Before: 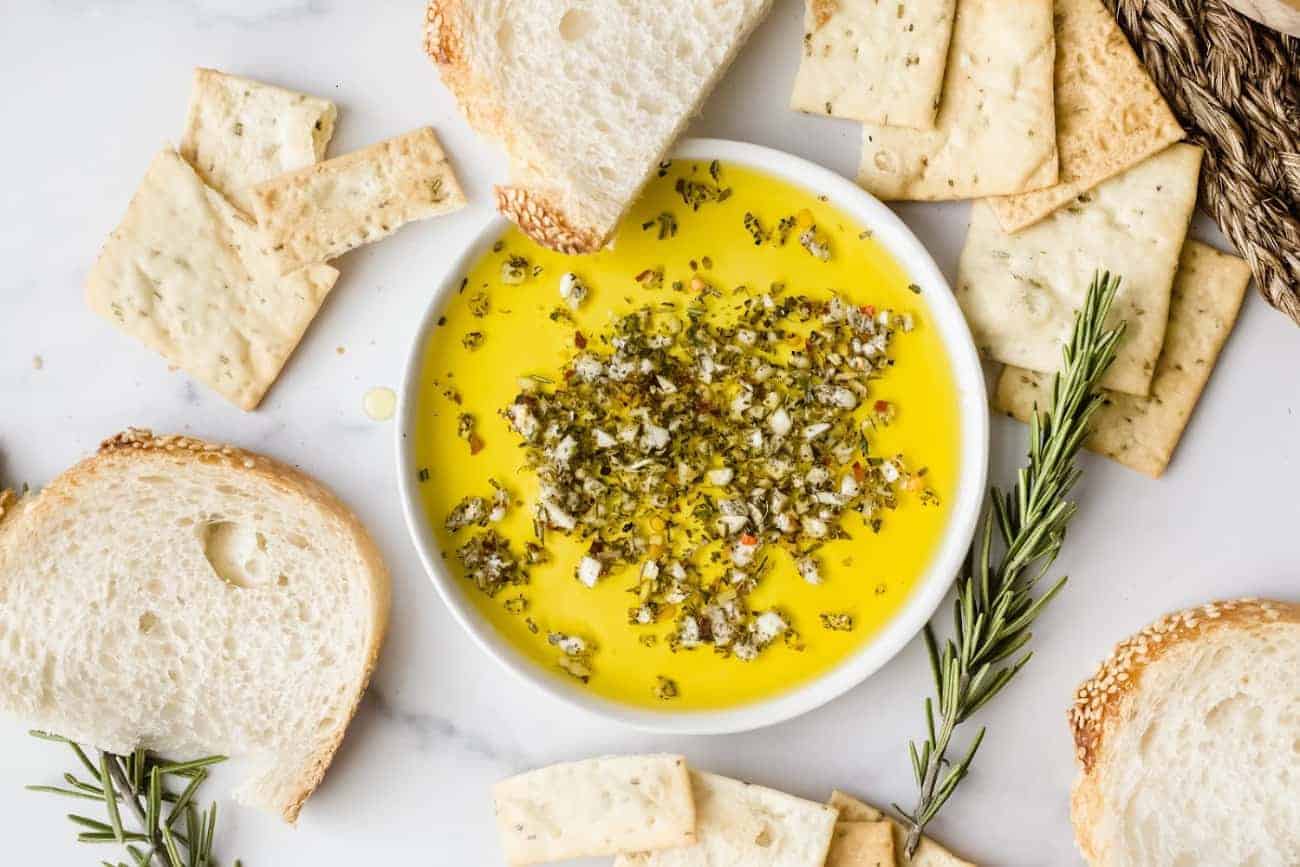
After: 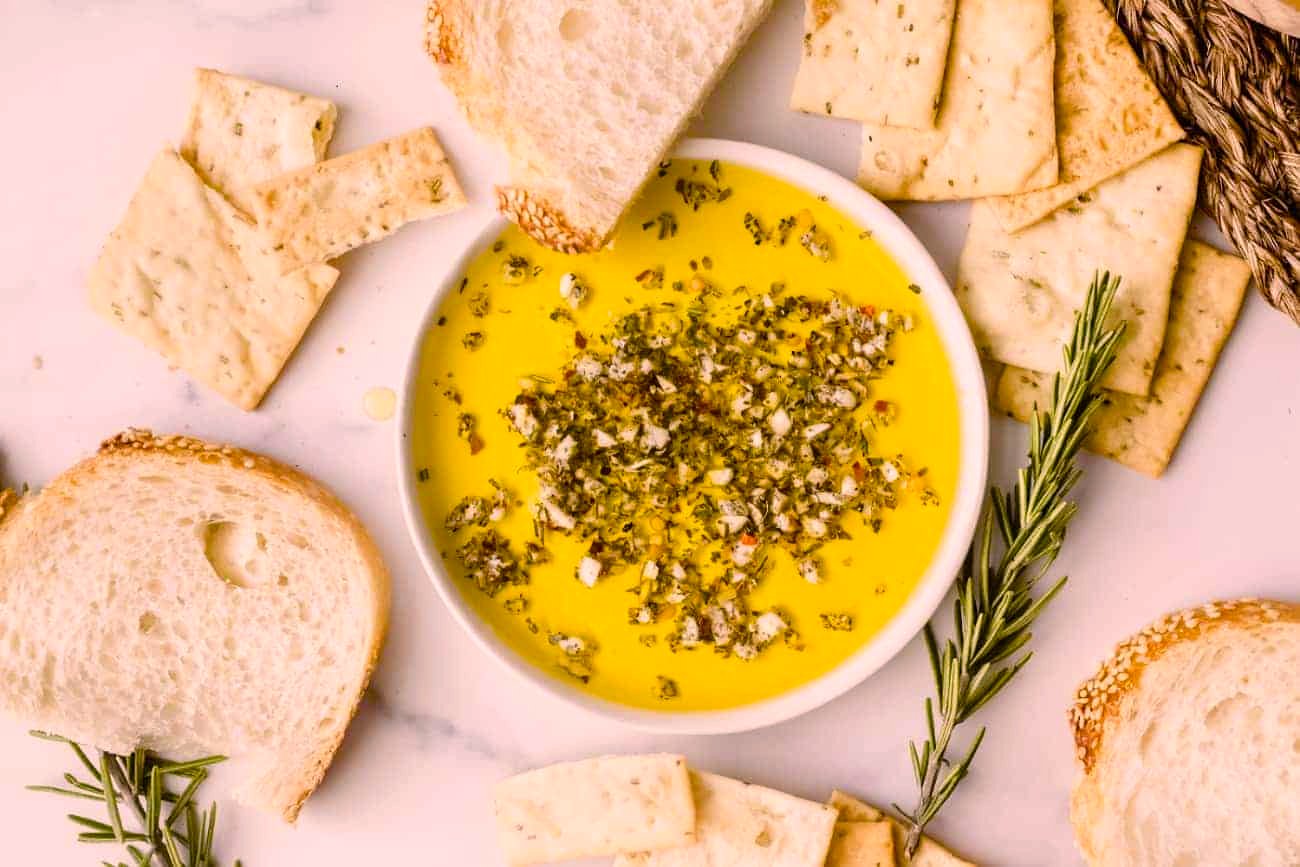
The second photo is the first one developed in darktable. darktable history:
color balance rgb: shadows lift › chroma 4.34%, shadows lift › hue 27.79°, highlights gain › chroma 4.528%, highlights gain › hue 32.43°, global offset › hue 169.94°, linear chroma grading › global chroma 14.968%, perceptual saturation grading › global saturation 20.048%, perceptual saturation grading › highlights -19.883%, perceptual saturation grading › shadows 29.85%
